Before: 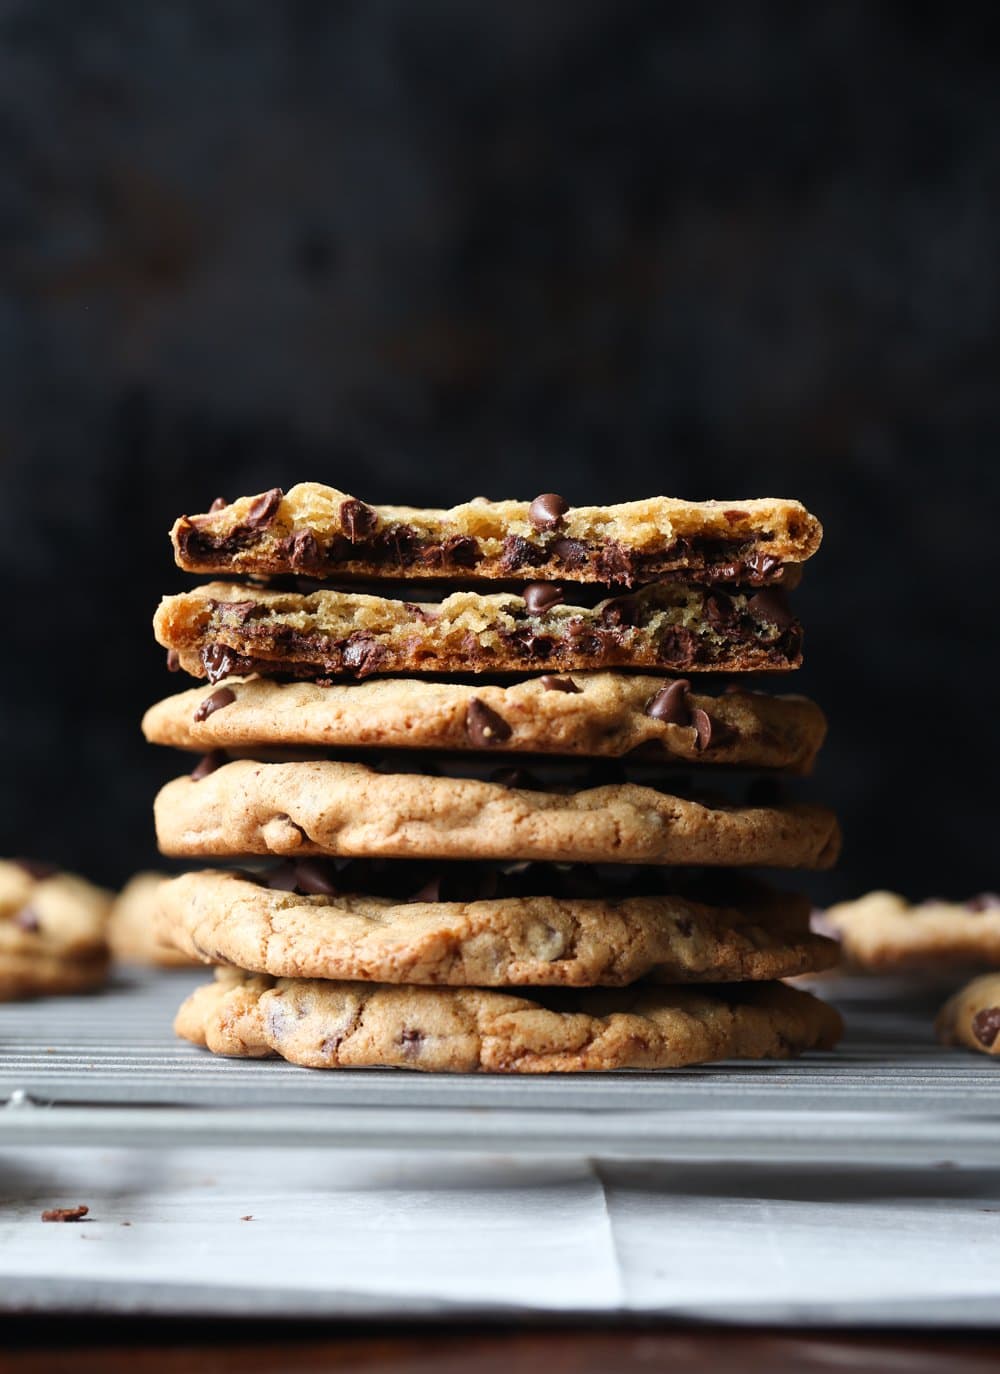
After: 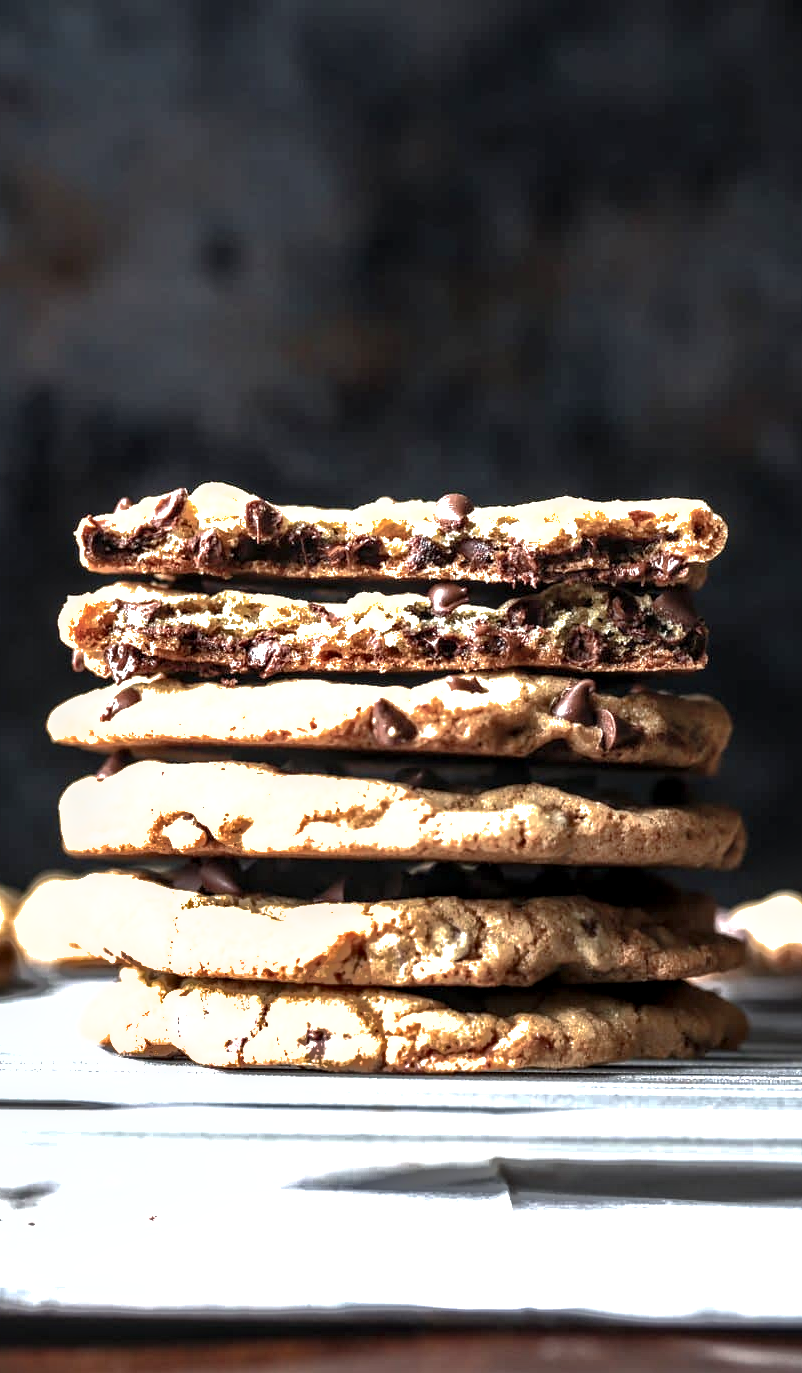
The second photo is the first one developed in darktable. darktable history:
exposure: black level correction 0, exposure 1.45 EV, compensate exposure bias true, compensate highlight preservation false
crop and rotate: left 9.597%, right 10.195%
white balance: red 1, blue 1
color balance rgb: perceptual saturation grading › highlights -31.88%, perceptual saturation grading › mid-tones 5.8%, perceptual saturation grading › shadows 18.12%, perceptual brilliance grading › highlights 3.62%, perceptual brilliance grading › mid-tones -18.12%, perceptual brilliance grading › shadows -41.3%
local contrast: detail 160%
tone equalizer: on, module defaults
shadows and highlights: shadows 40, highlights -60
